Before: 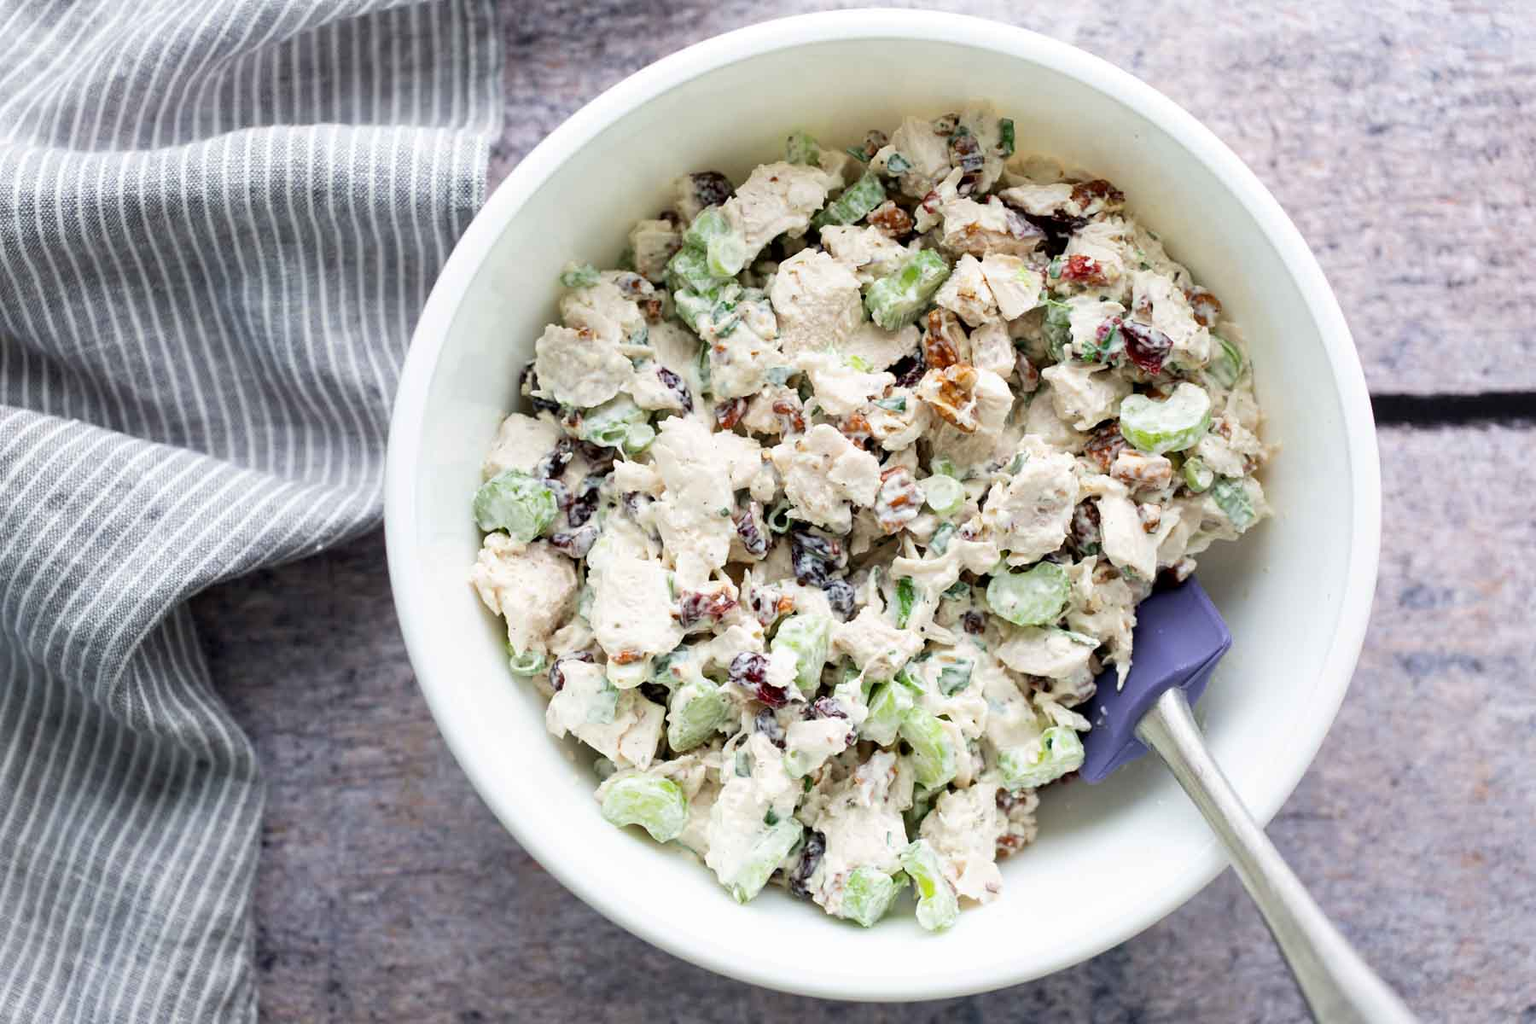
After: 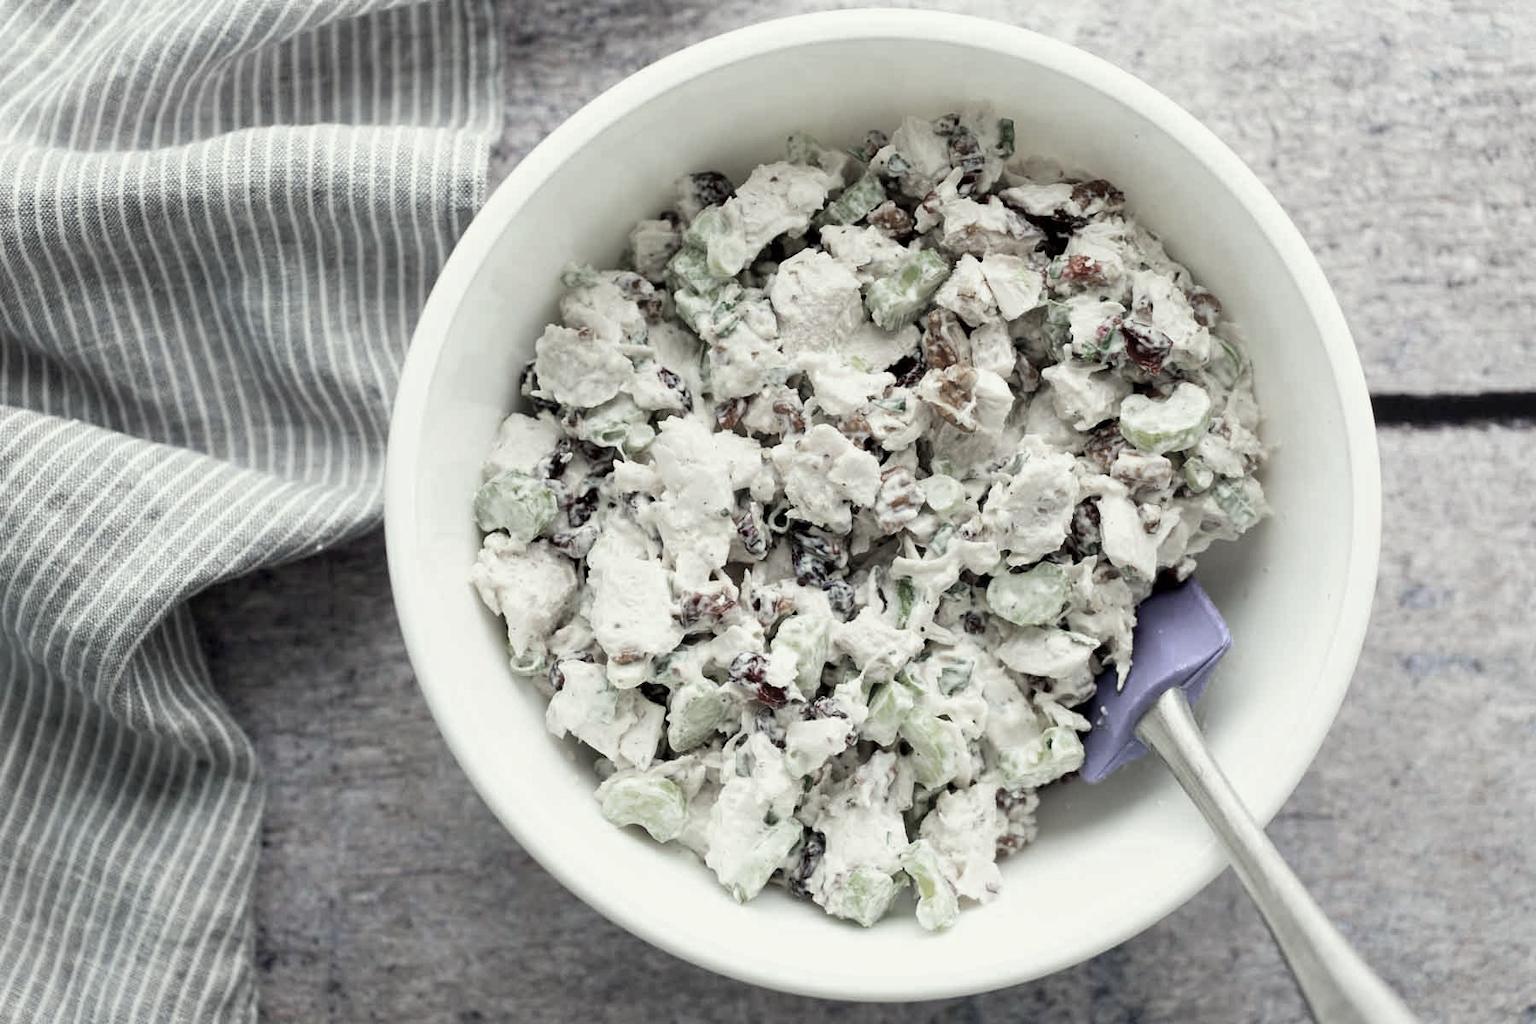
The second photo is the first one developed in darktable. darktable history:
color correction: highlights a* -5.94, highlights b* 11.19
color zones: curves: ch0 [(0, 0.613) (0.01, 0.613) (0.245, 0.448) (0.498, 0.529) (0.642, 0.665) (0.879, 0.777) (0.99, 0.613)]; ch1 [(0, 0.272) (0.219, 0.127) (0.724, 0.346)]
